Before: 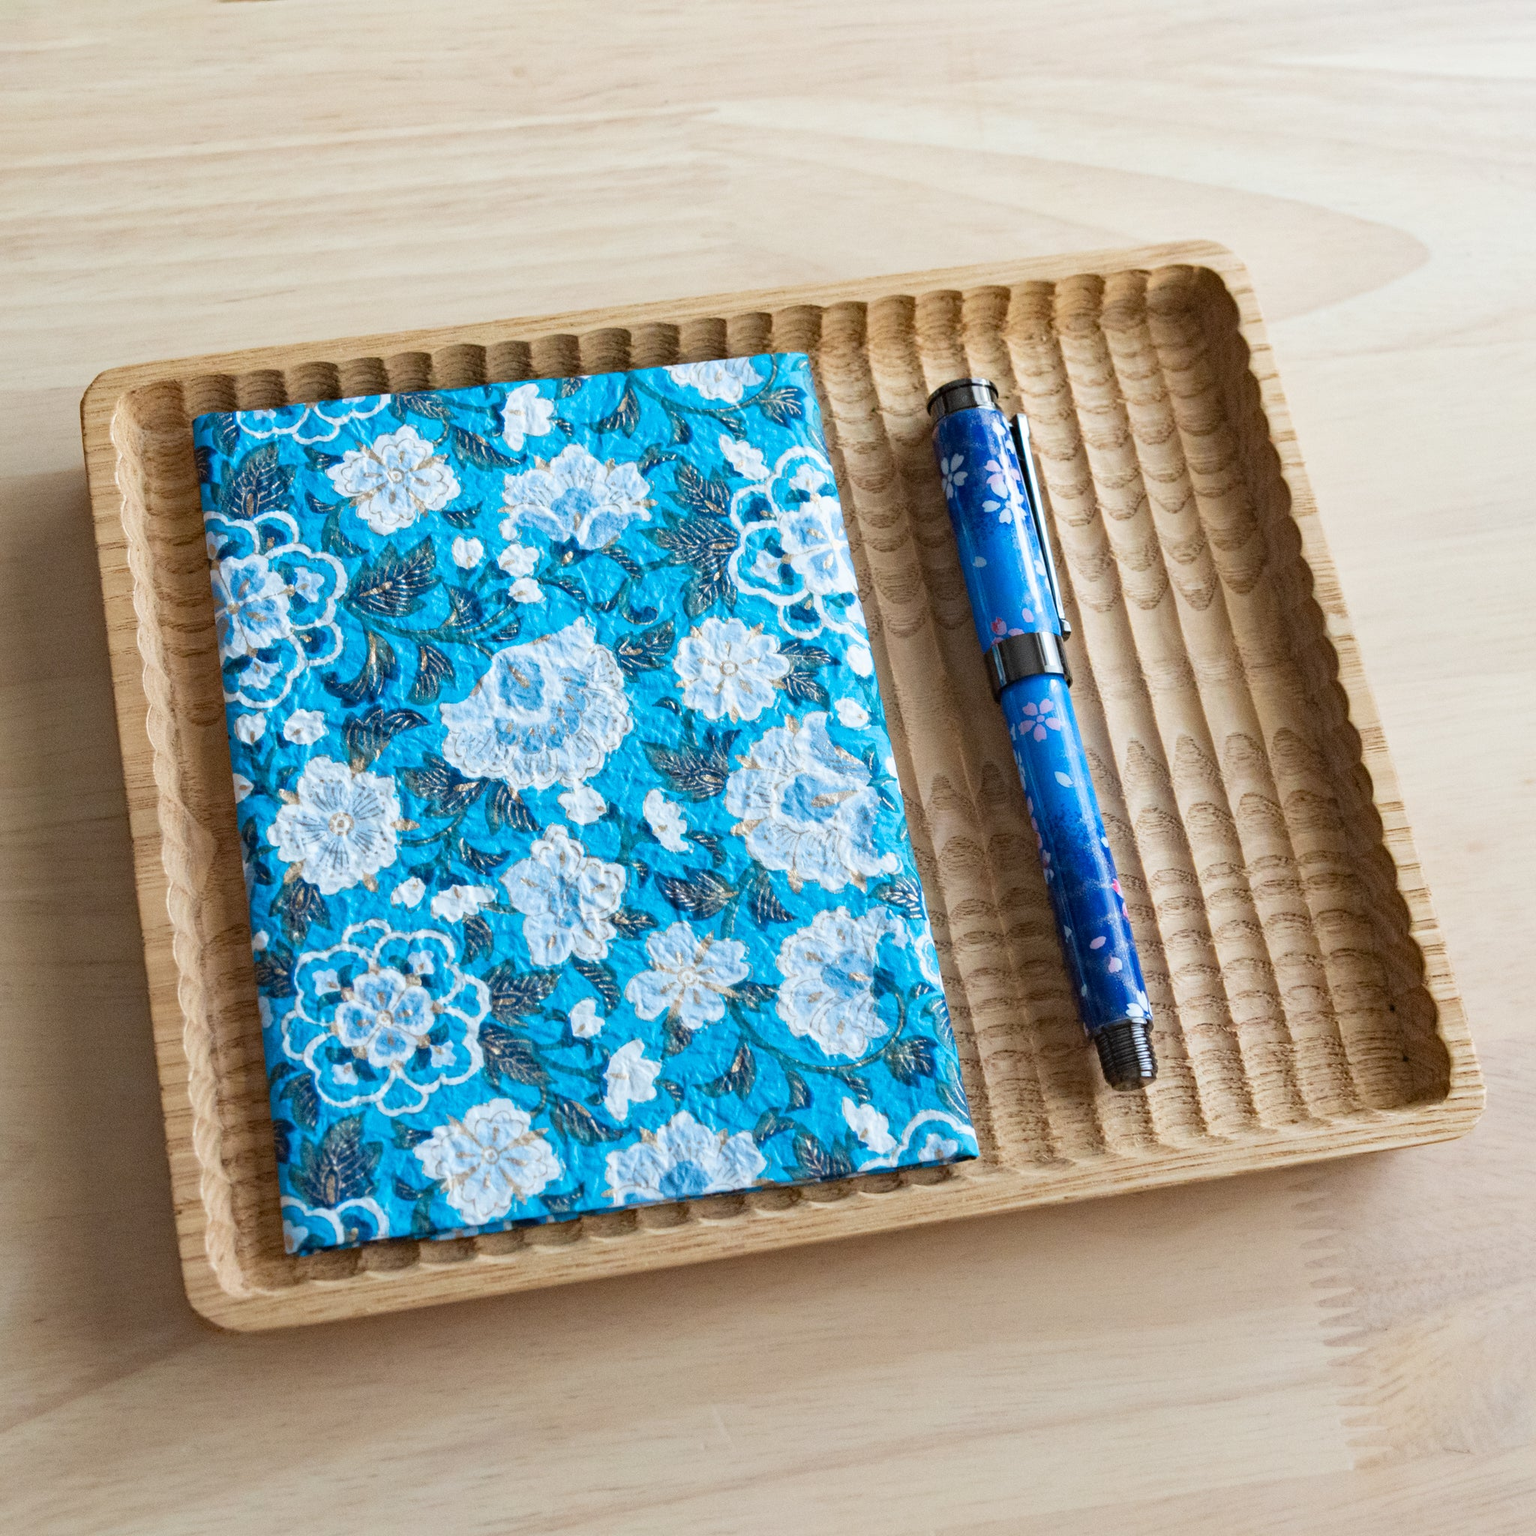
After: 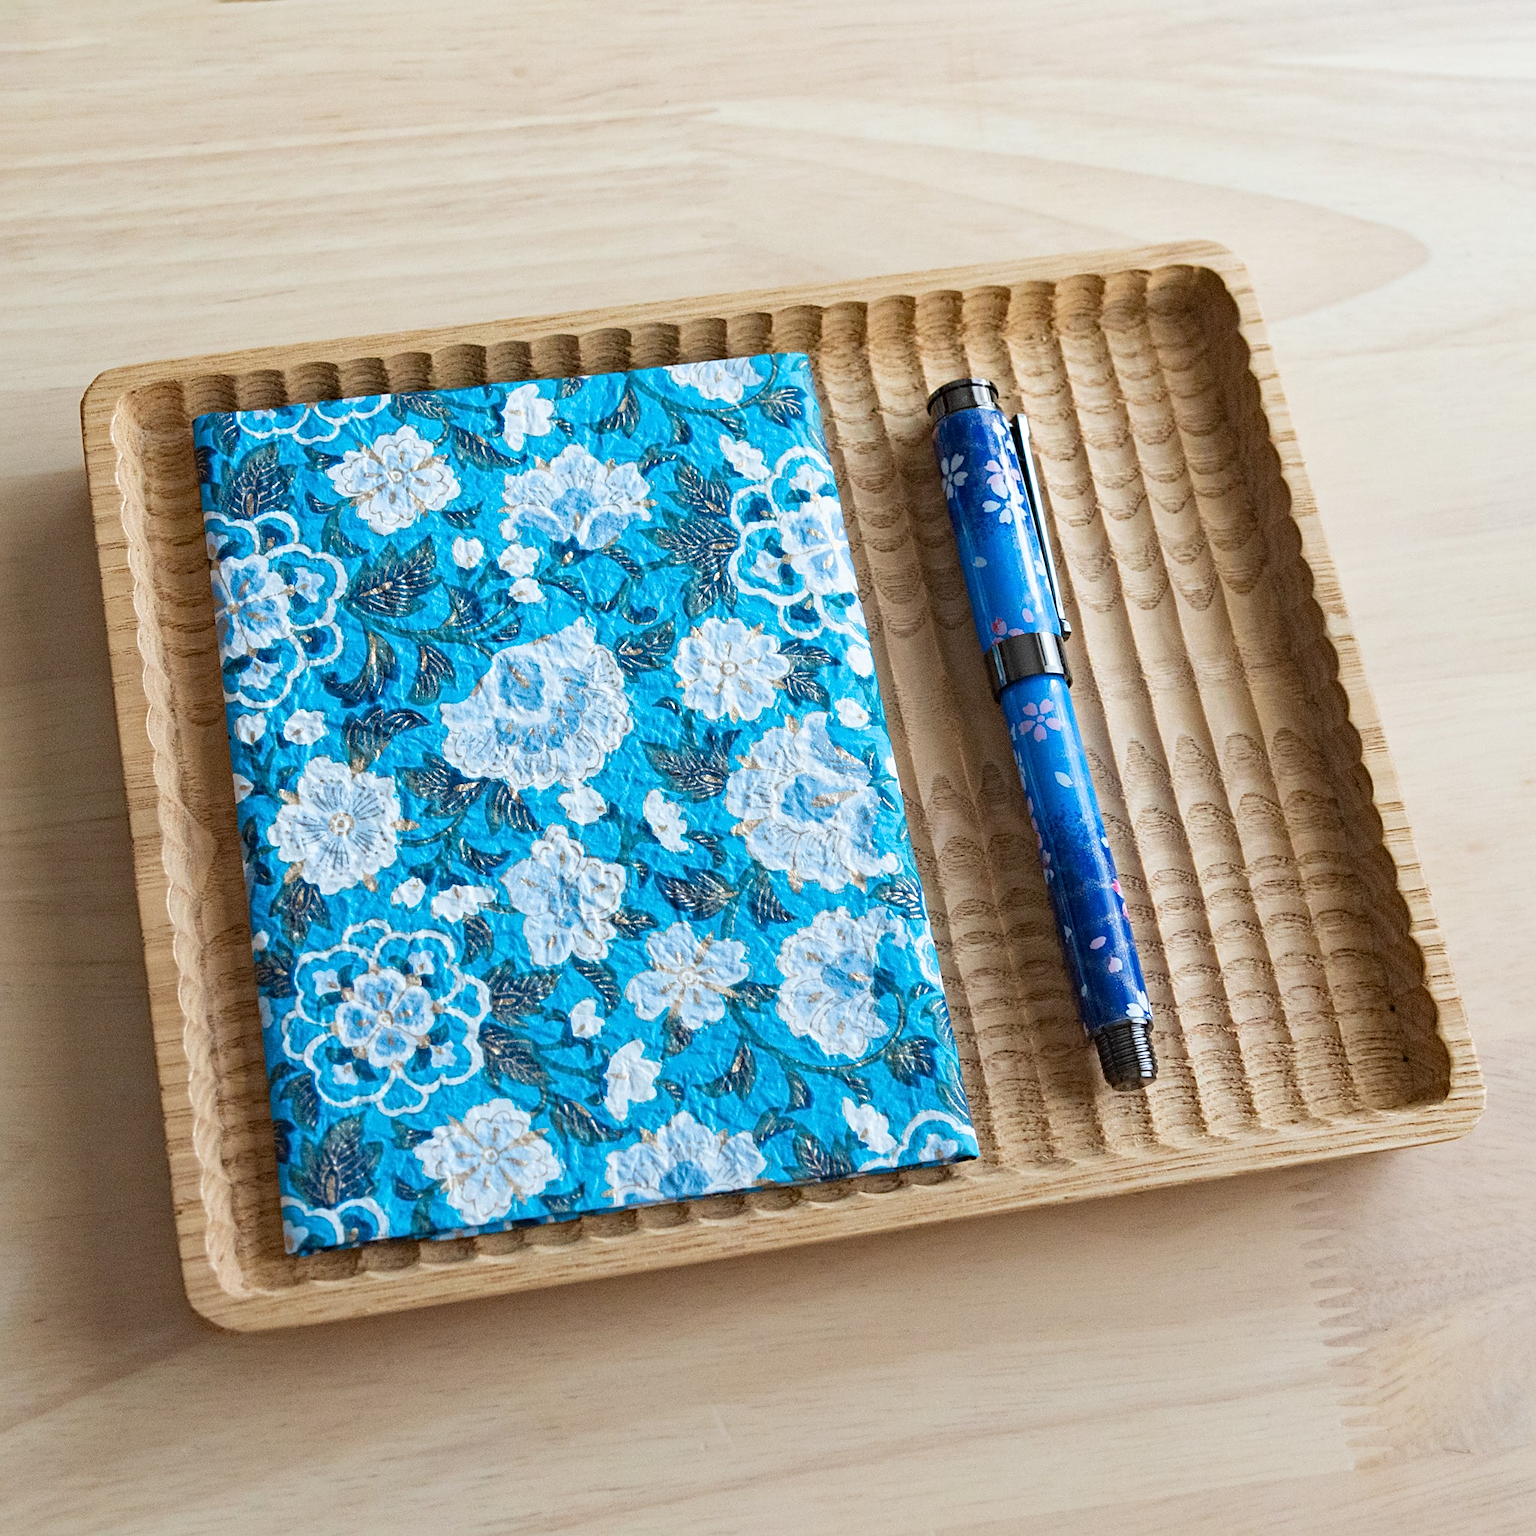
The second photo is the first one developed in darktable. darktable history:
shadows and highlights: radius 334.93, shadows 63.48, highlights 6.06, compress 87.7%, highlights color adjustment 39.73%, soften with gaussian
sharpen: on, module defaults
